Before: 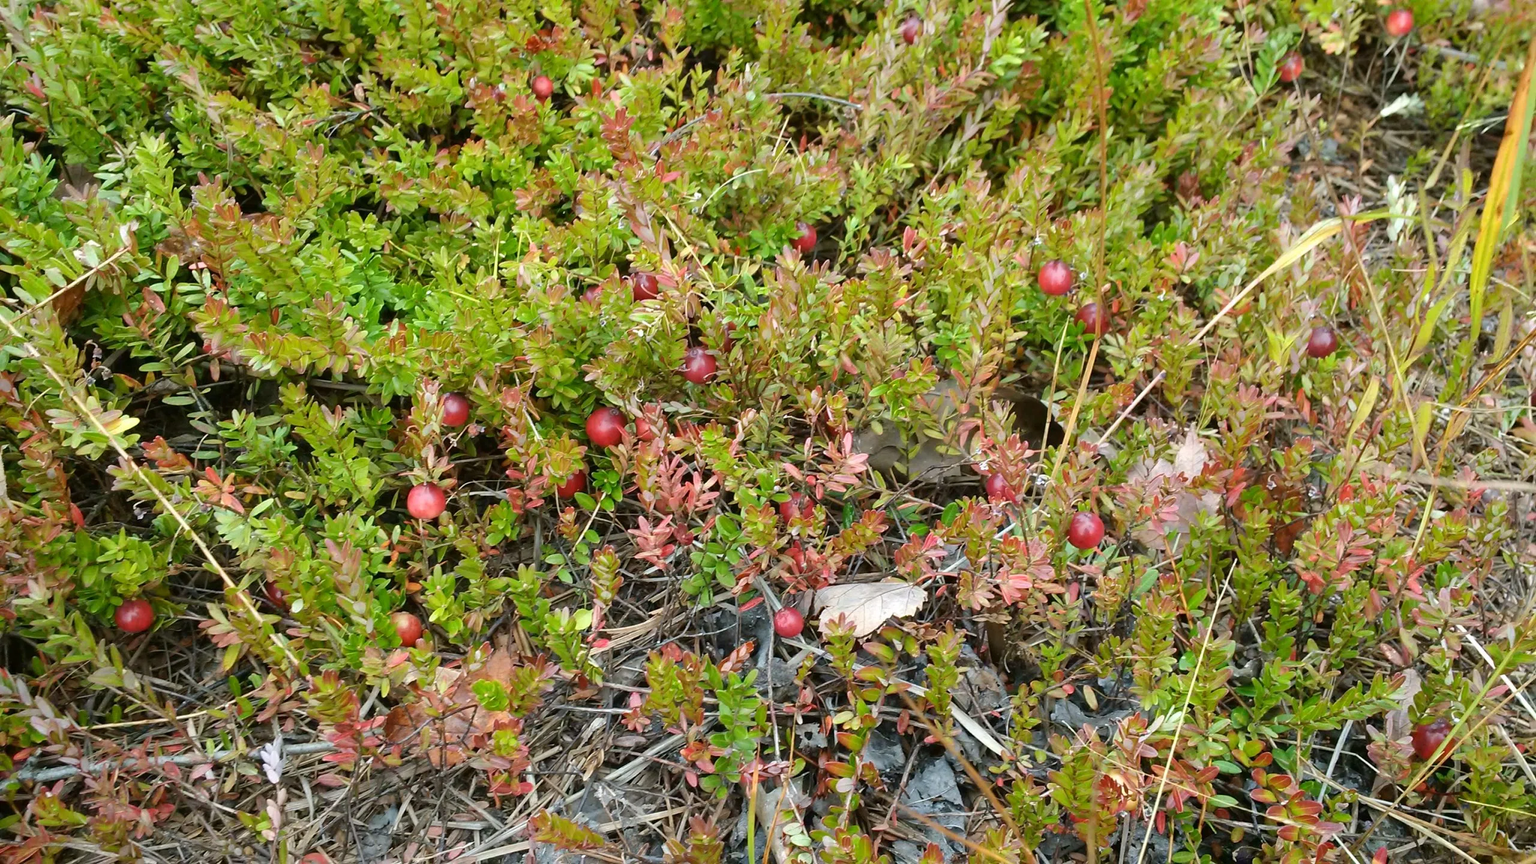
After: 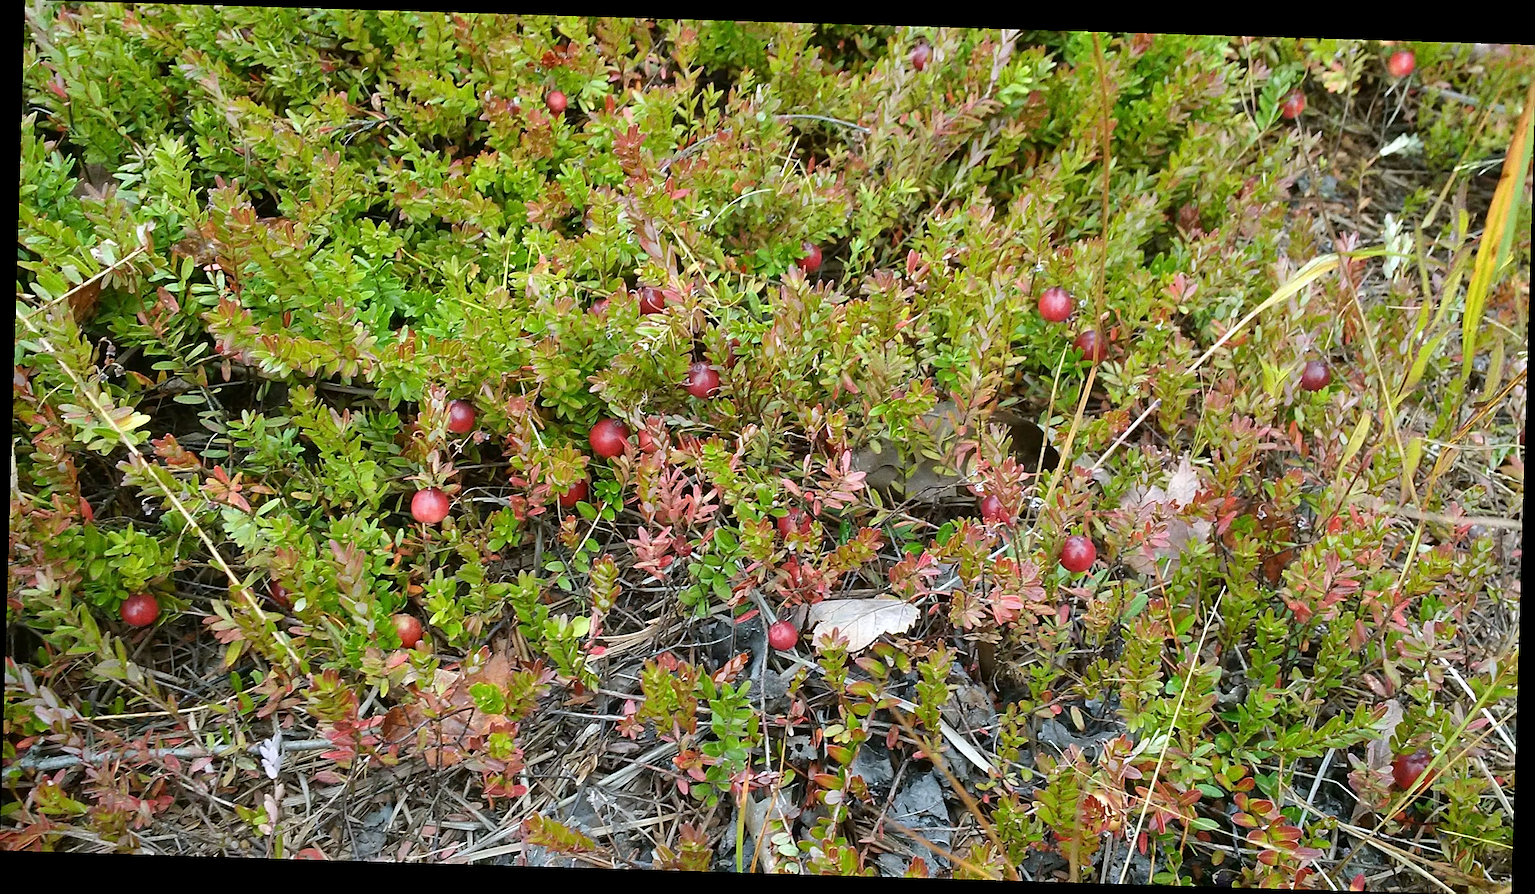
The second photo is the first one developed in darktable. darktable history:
rotate and perspective: rotation 1.72°, automatic cropping off
white balance: red 0.98, blue 1.034
sharpen: on, module defaults
grain: on, module defaults
